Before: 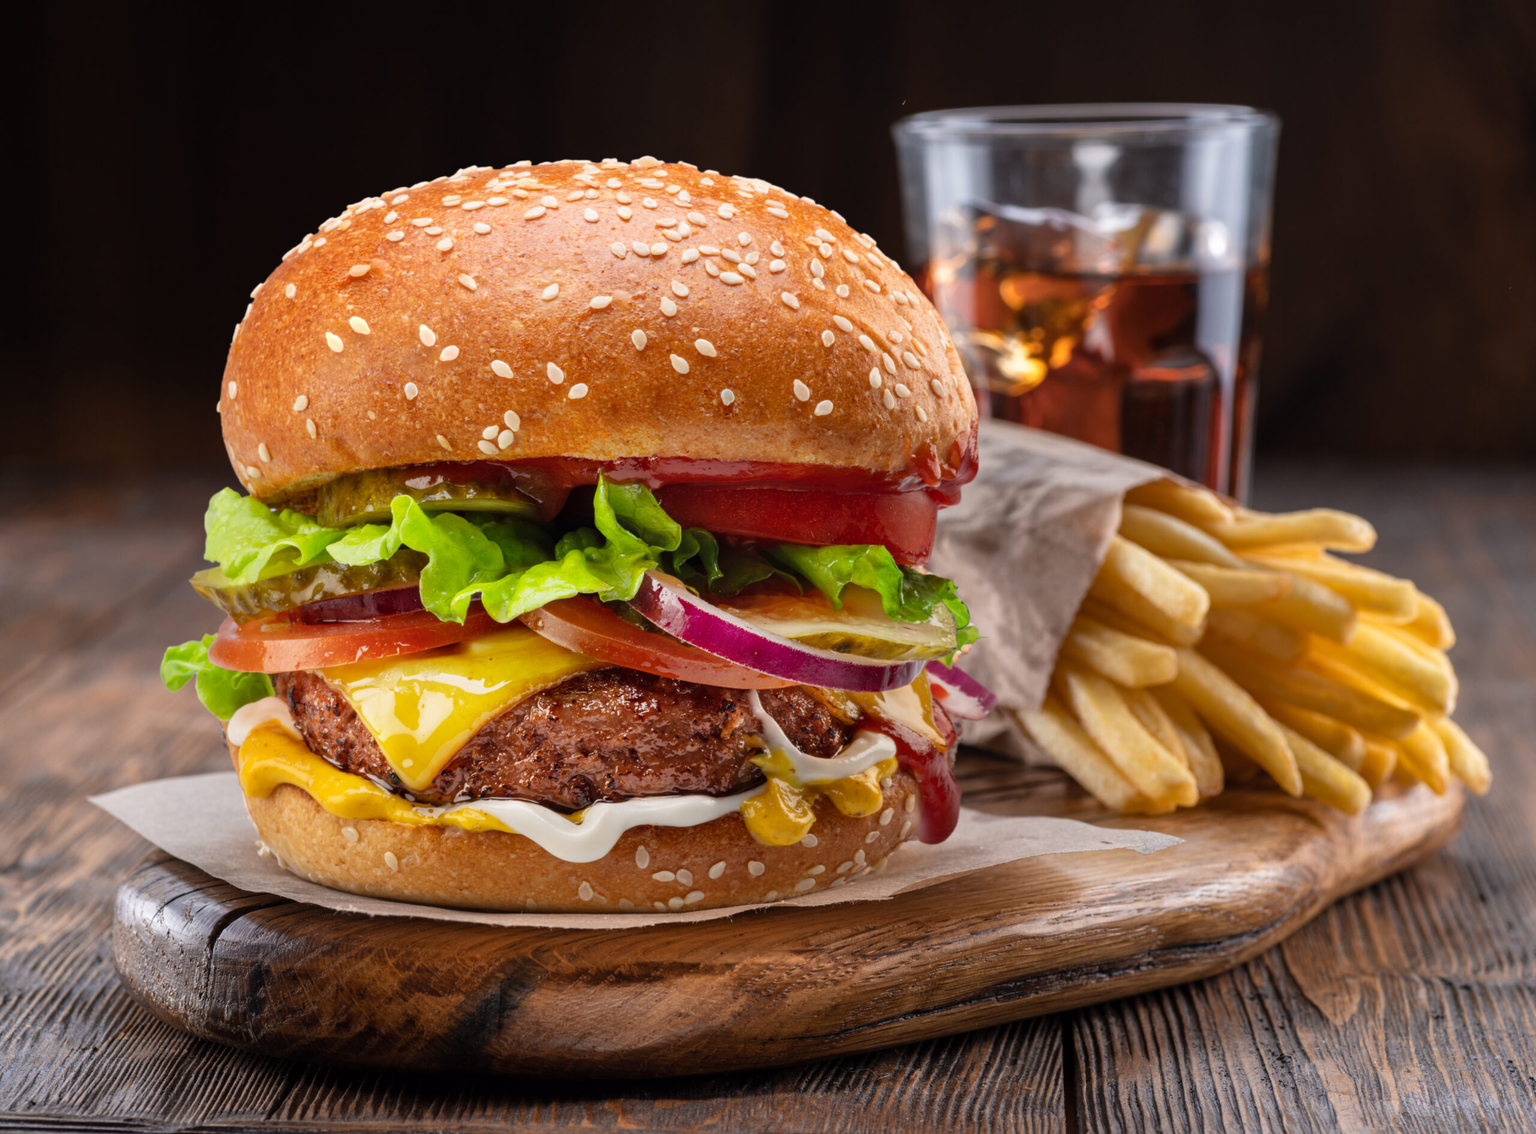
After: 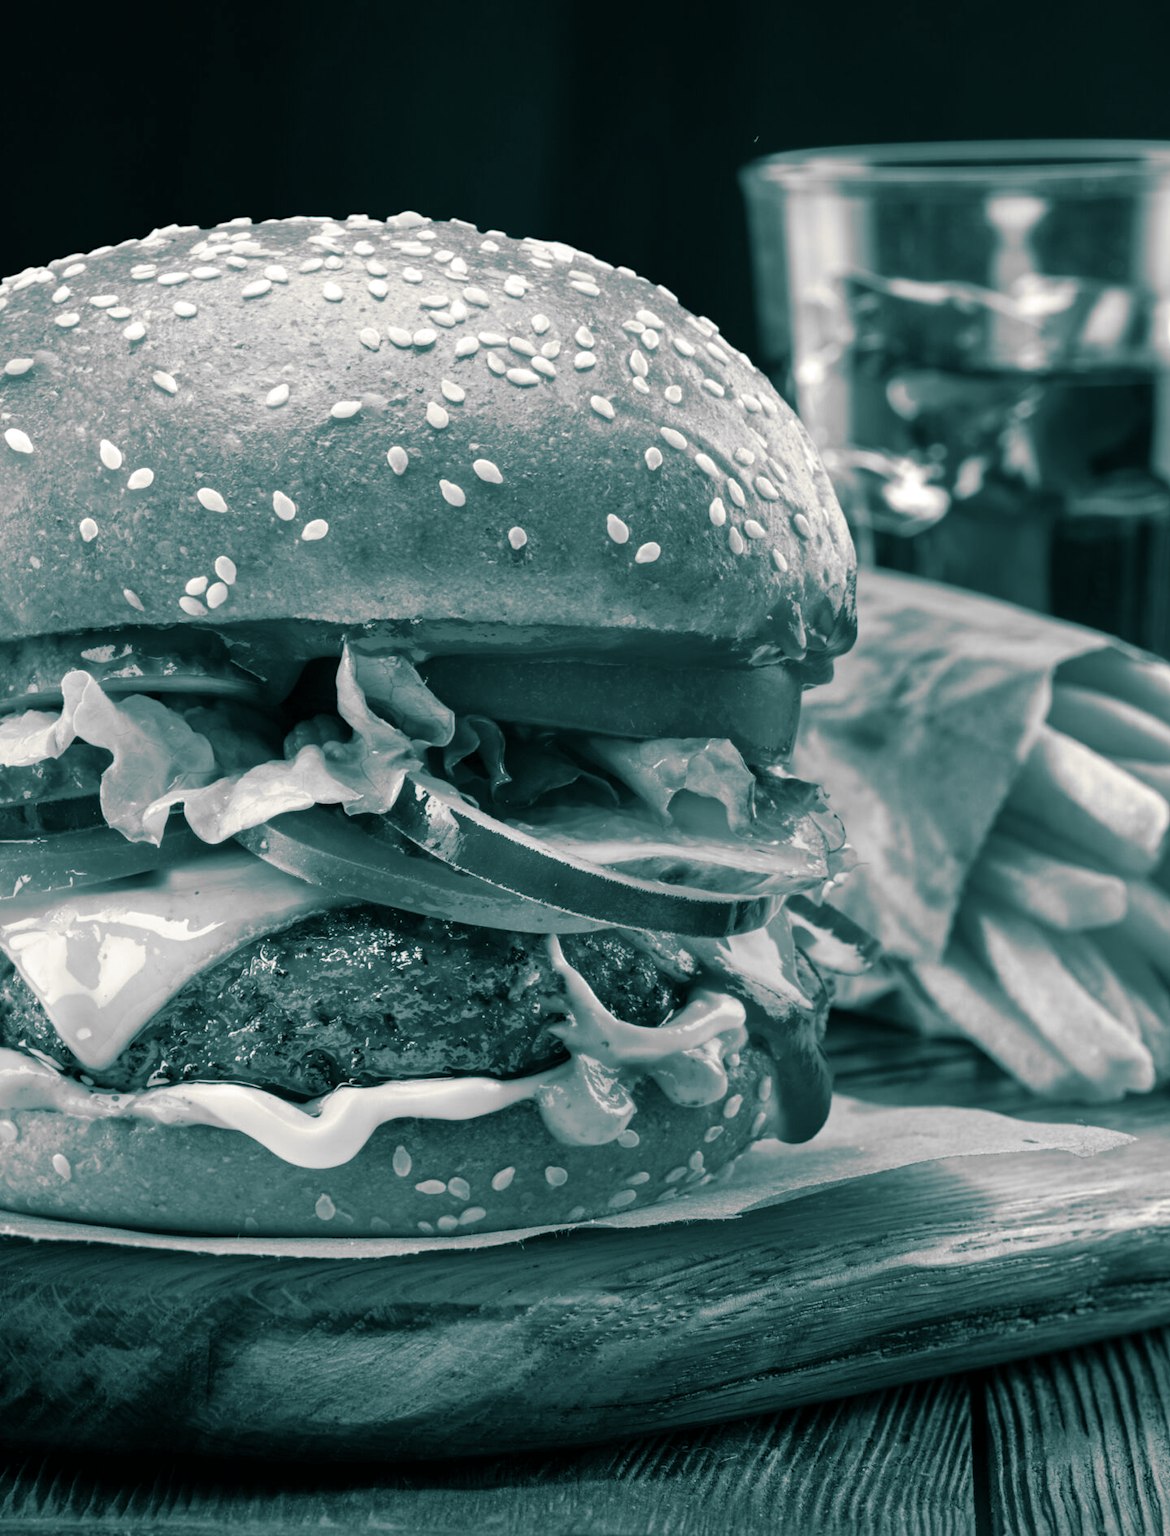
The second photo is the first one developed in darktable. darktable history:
crop and rotate: left 22.516%, right 21.234%
color balance rgb: linear chroma grading › shadows 16%, perceptual saturation grading › global saturation 8%, perceptual saturation grading › shadows 4%, perceptual brilliance grading › global brilliance 2%, perceptual brilliance grading › highlights 8%, perceptual brilliance grading › shadows -4%, global vibrance 16%, saturation formula JzAzBz (2021)
monochrome: a 32, b 64, size 2.3
split-toning: shadows › hue 186.43°, highlights › hue 49.29°, compress 30.29%
